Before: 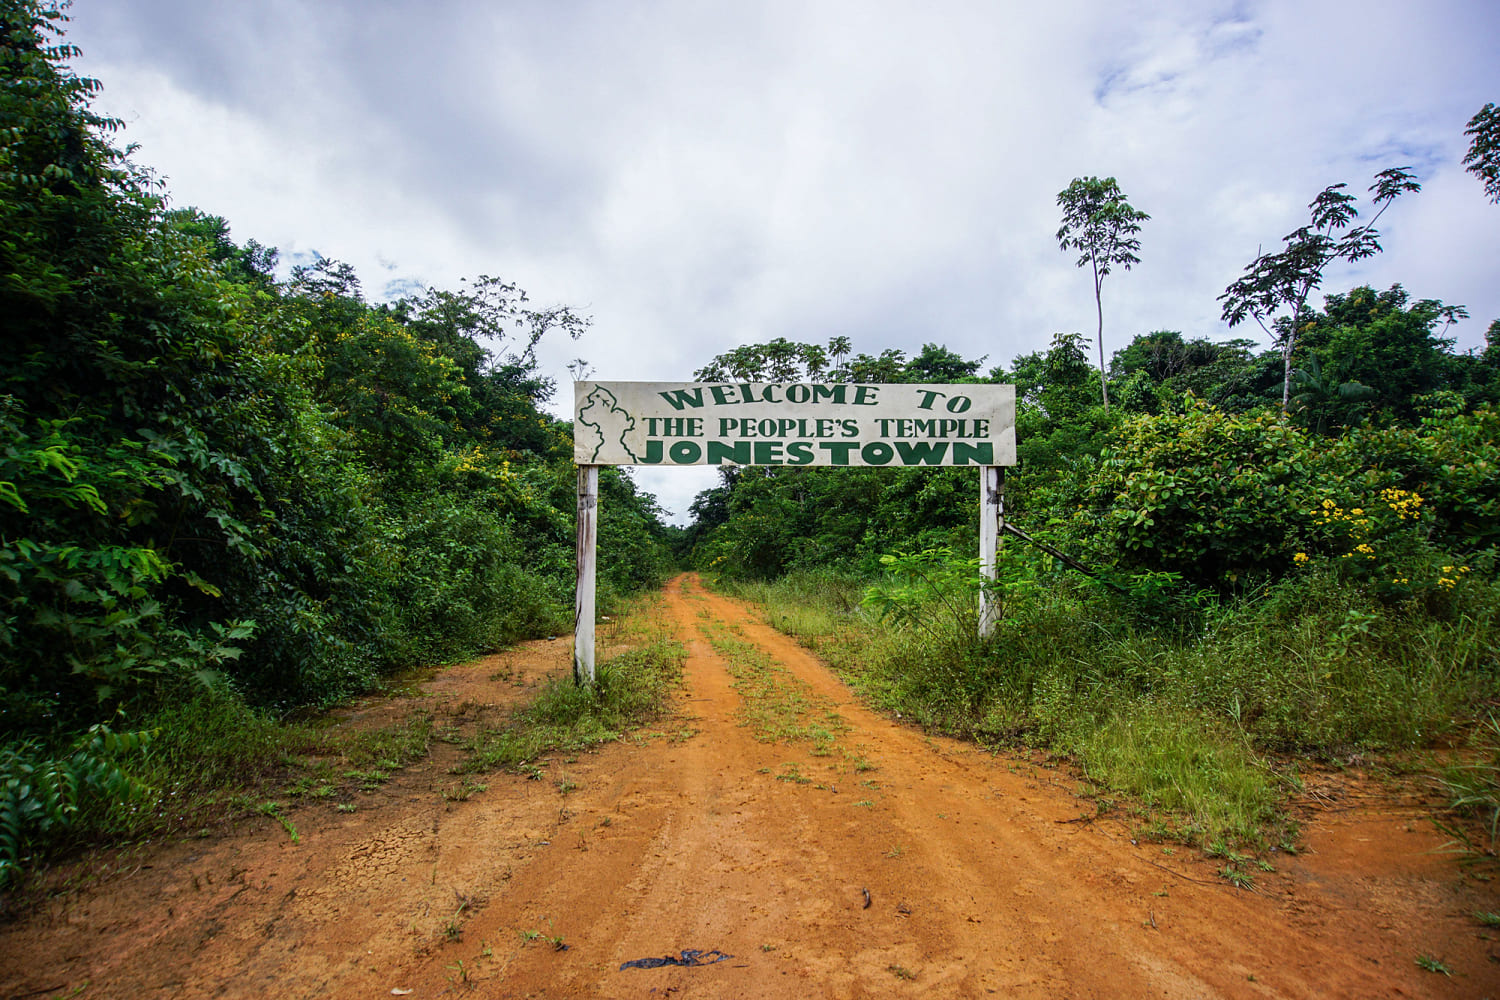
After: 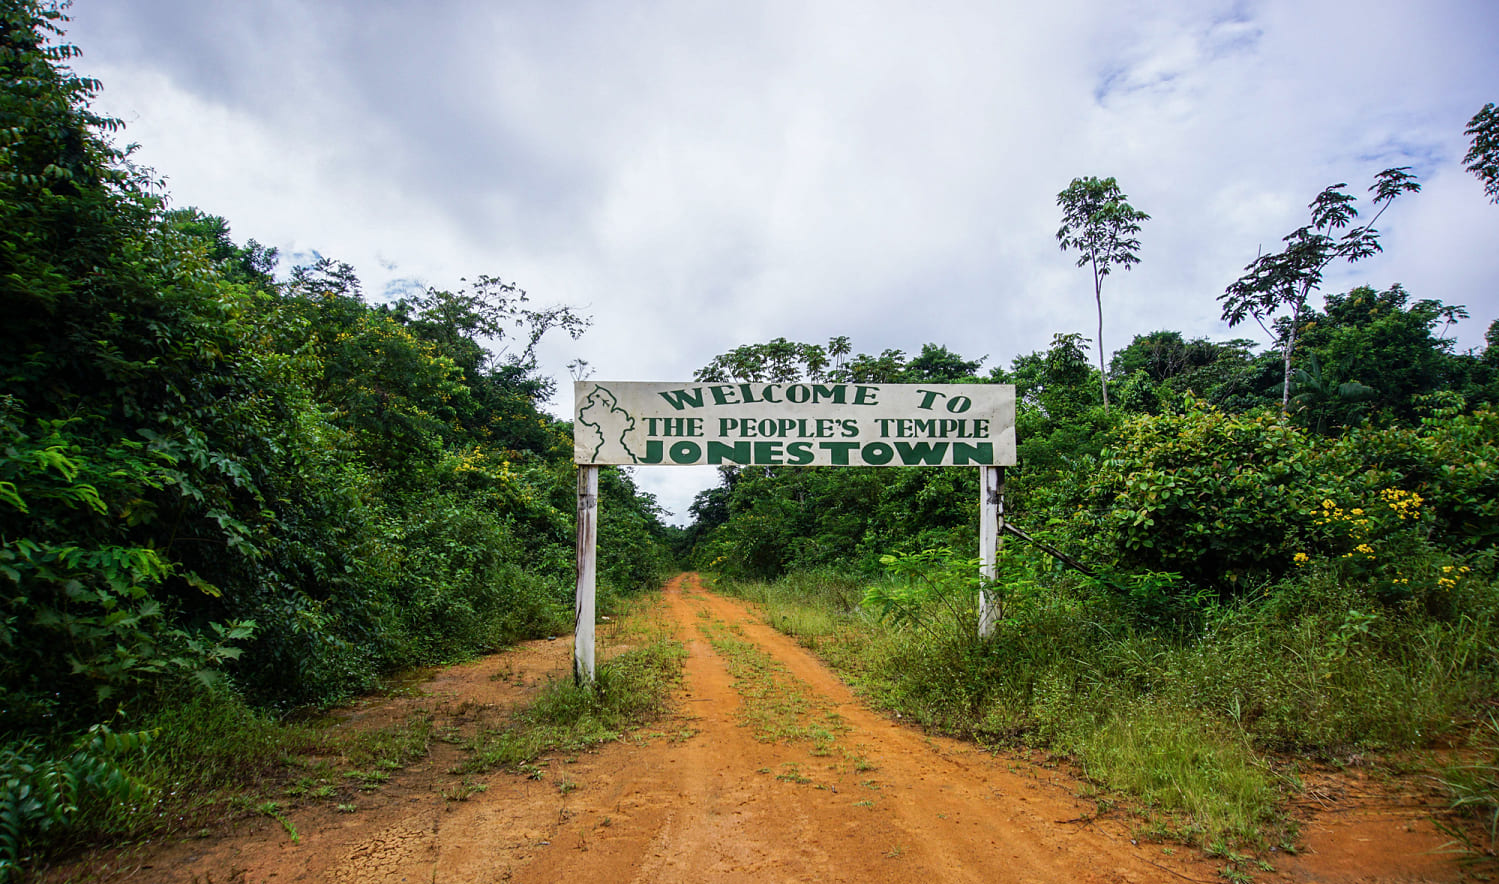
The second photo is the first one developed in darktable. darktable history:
crop and rotate: top 0%, bottom 11.567%
